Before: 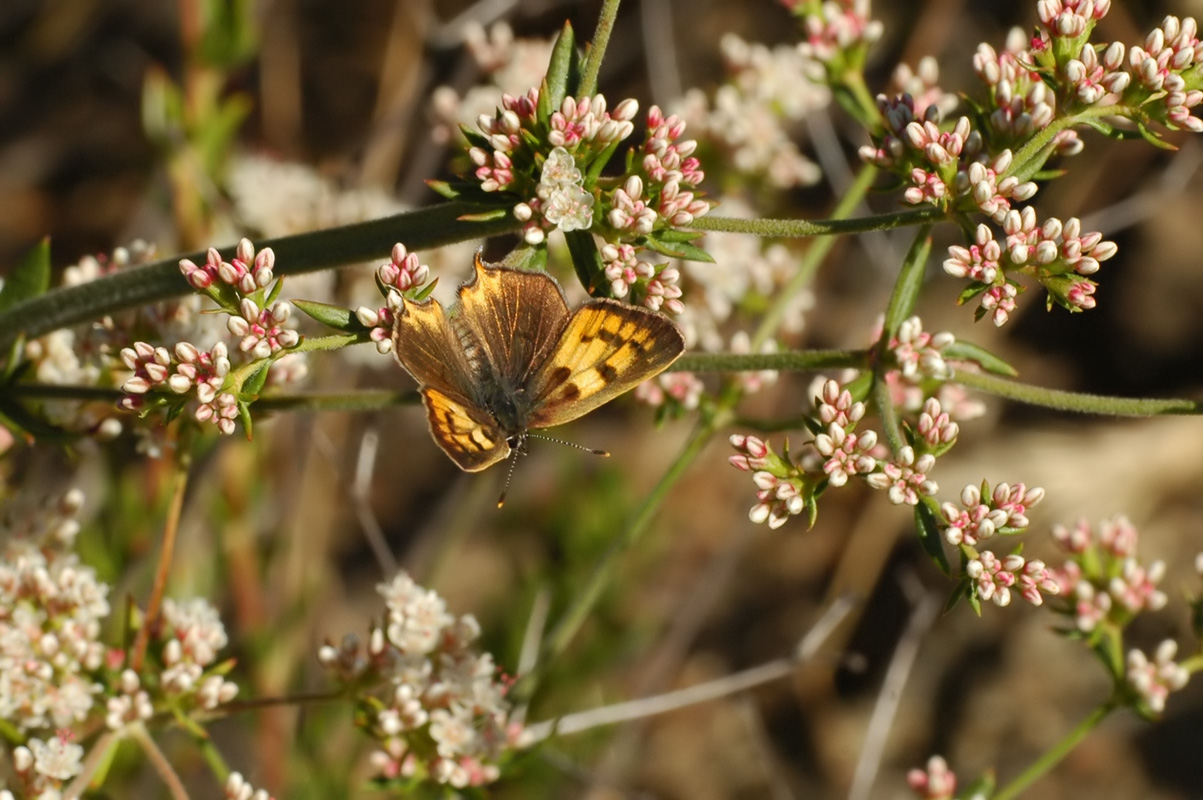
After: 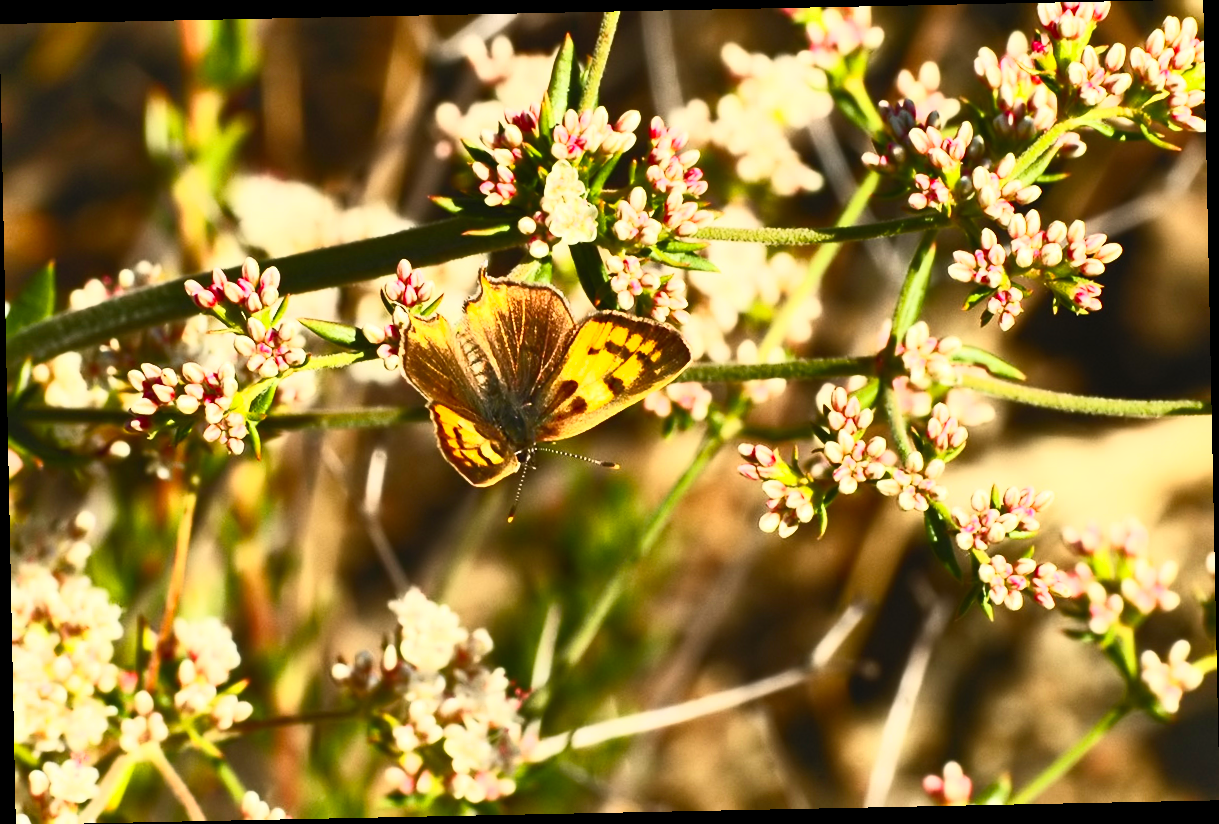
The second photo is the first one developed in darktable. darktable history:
shadows and highlights: soften with gaussian
rotate and perspective: rotation -1.17°, automatic cropping off
contrast brightness saturation: contrast 0.83, brightness 0.59, saturation 0.59
